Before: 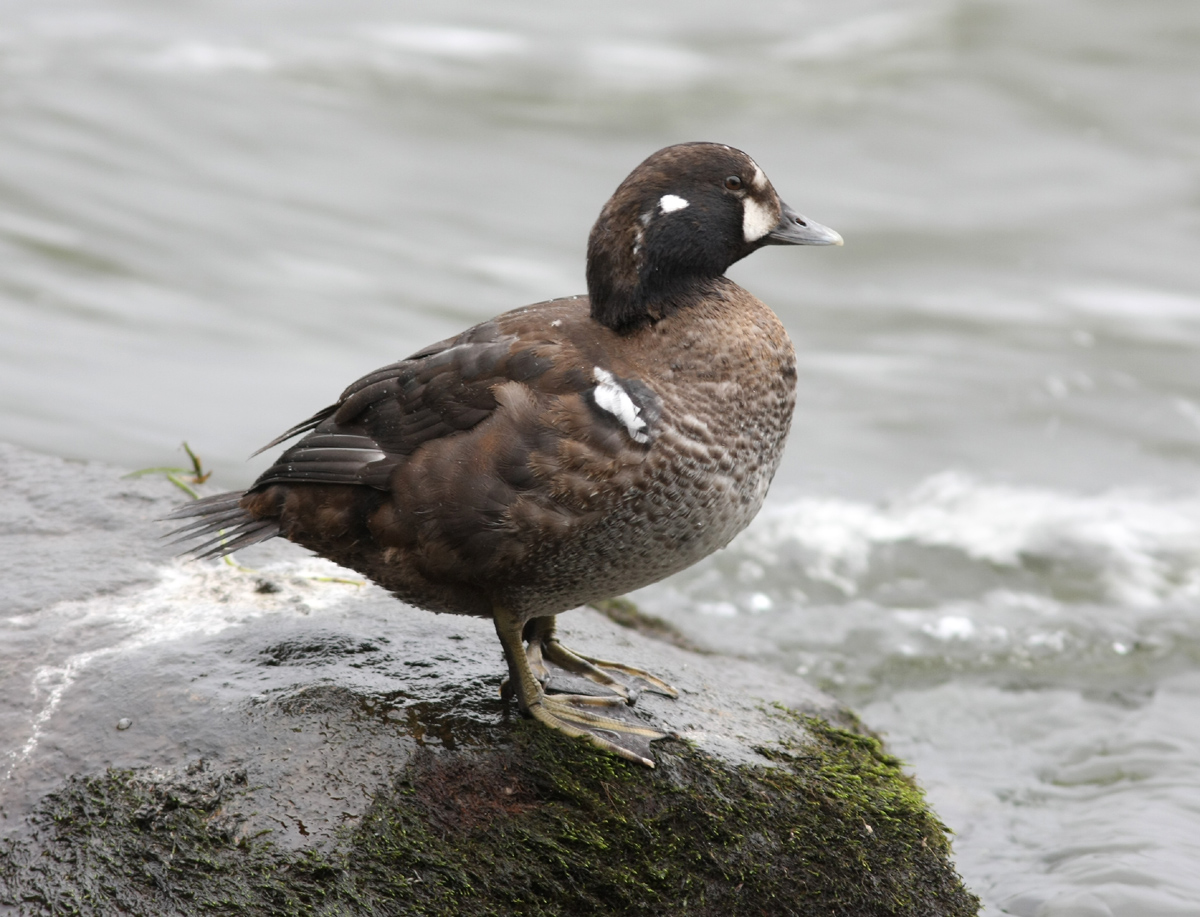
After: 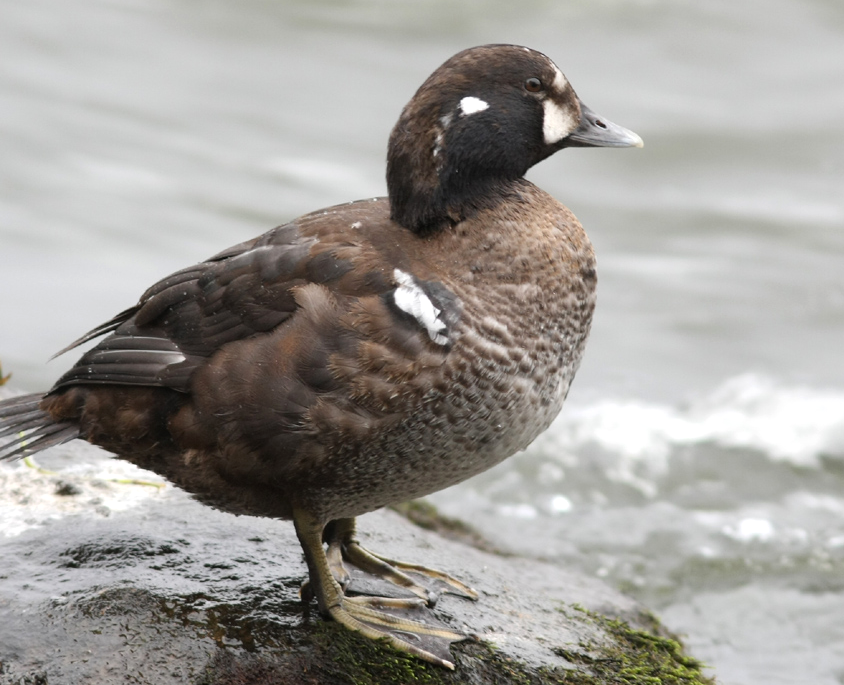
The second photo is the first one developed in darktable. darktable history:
exposure: exposure 0.127 EV, compensate highlight preservation false
crop and rotate: left 16.667%, top 10.744%, right 12.941%, bottom 14.473%
